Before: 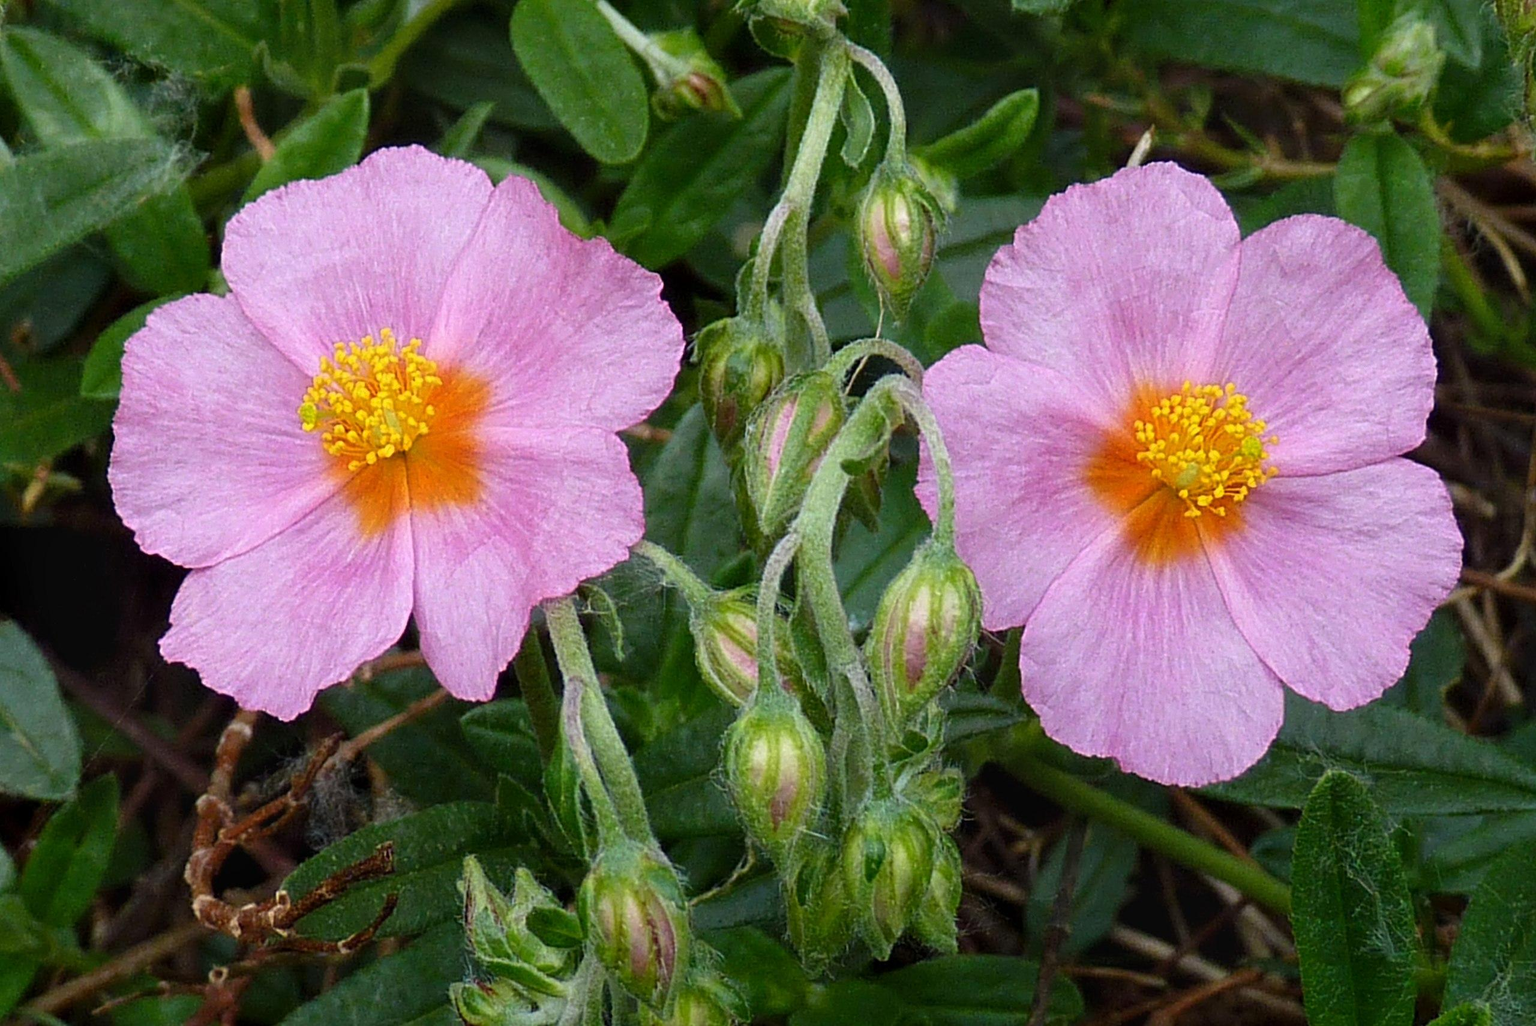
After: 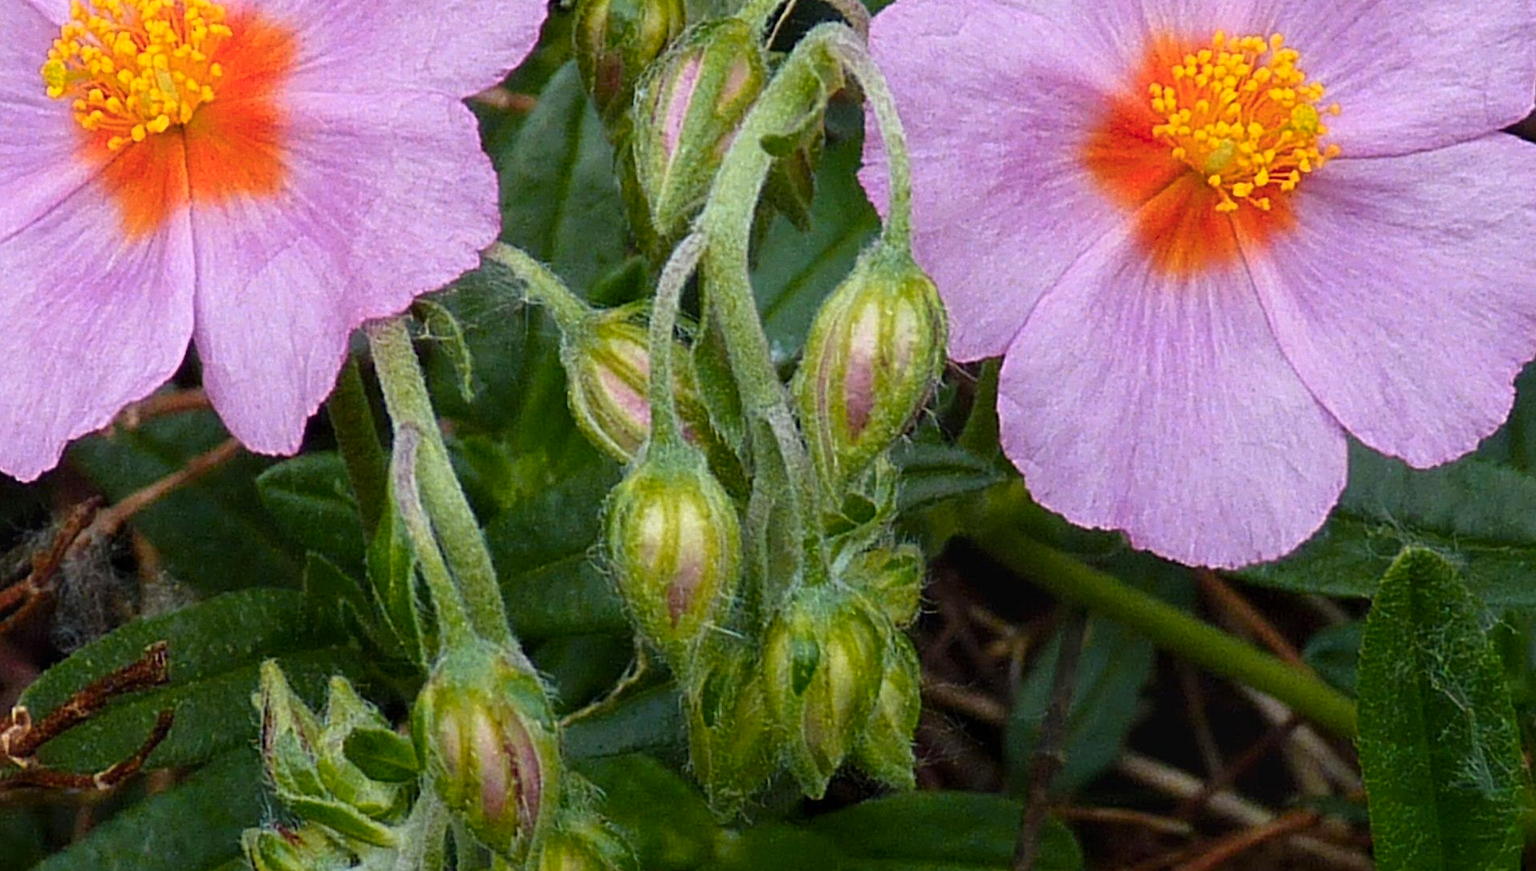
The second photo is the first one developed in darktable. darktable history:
crop and rotate: left 17.407%, top 34.907%, right 7.089%, bottom 0.978%
tone equalizer: smoothing diameter 24.96%, edges refinement/feathering 13.96, preserve details guided filter
color zones: curves: ch1 [(0.239, 0.552) (0.75, 0.5)]; ch2 [(0.25, 0.462) (0.749, 0.457)]
